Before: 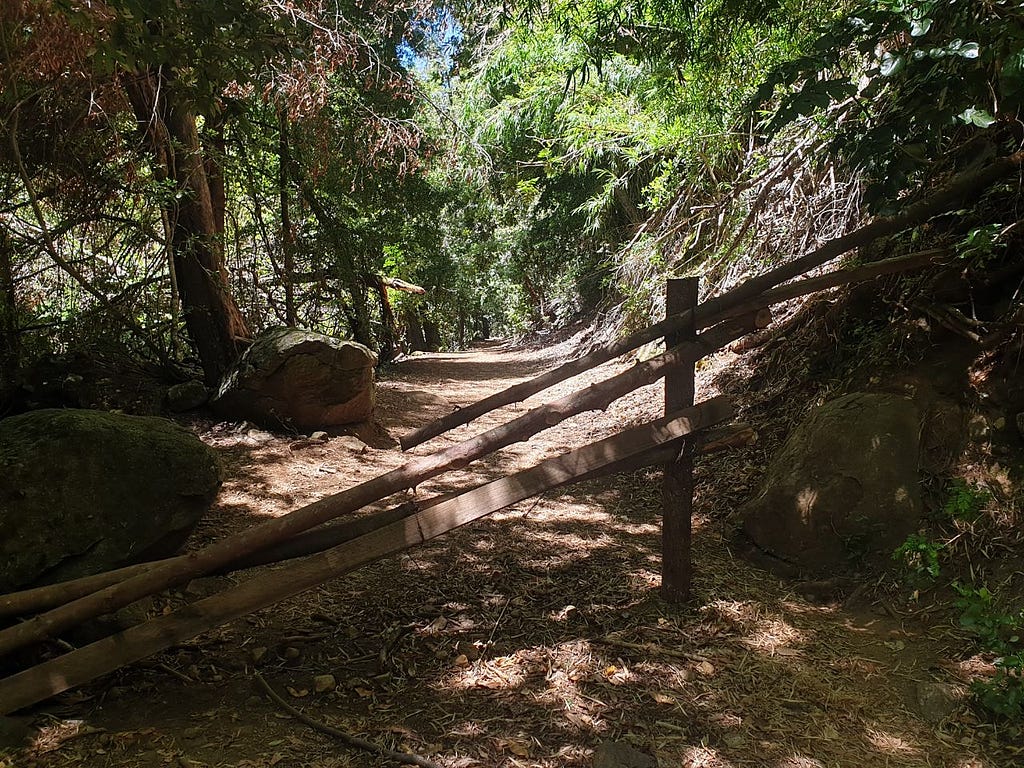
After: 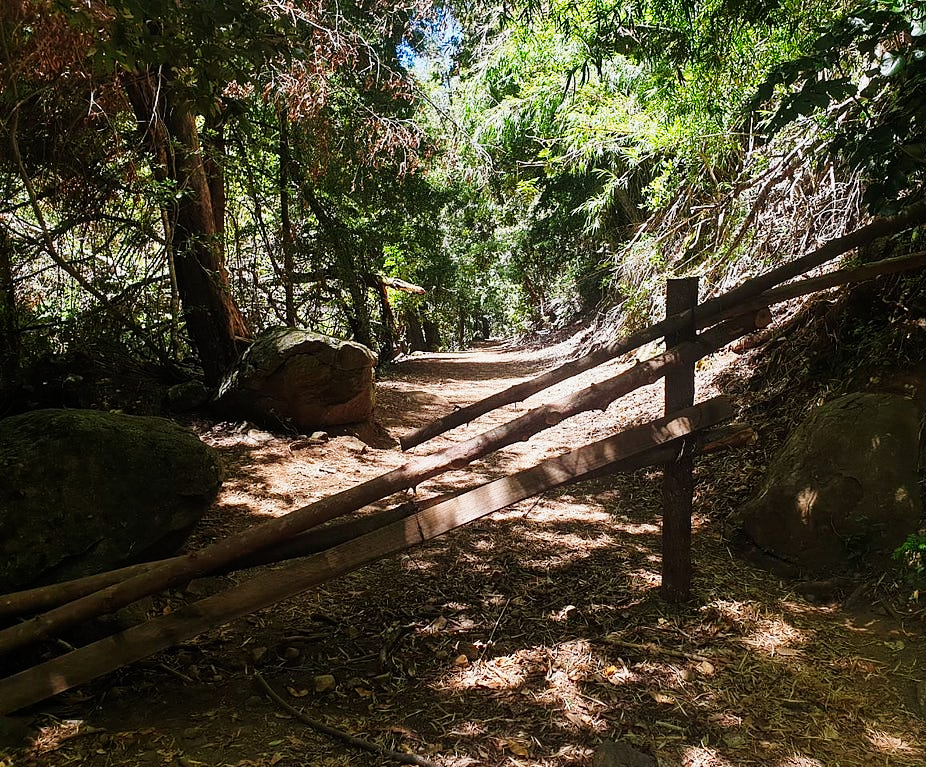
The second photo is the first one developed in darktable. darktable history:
crop: right 9.5%, bottom 0.025%
tone curve: curves: ch0 [(0, 0.003) (0.044, 0.025) (0.12, 0.089) (0.197, 0.168) (0.281, 0.273) (0.468, 0.548) (0.583, 0.691) (0.701, 0.815) (0.86, 0.922) (1, 0.982)]; ch1 [(0, 0) (0.232, 0.214) (0.404, 0.376) (0.461, 0.425) (0.493, 0.481) (0.501, 0.5) (0.517, 0.524) (0.55, 0.585) (0.598, 0.651) (0.671, 0.735) (0.796, 0.85) (1, 1)]; ch2 [(0, 0) (0.249, 0.216) (0.357, 0.317) (0.448, 0.432) (0.478, 0.492) (0.498, 0.499) (0.517, 0.527) (0.537, 0.564) (0.569, 0.617) (0.61, 0.659) (0.706, 0.75) (0.808, 0.809) (0.991, 0.968)], preserve colors none
